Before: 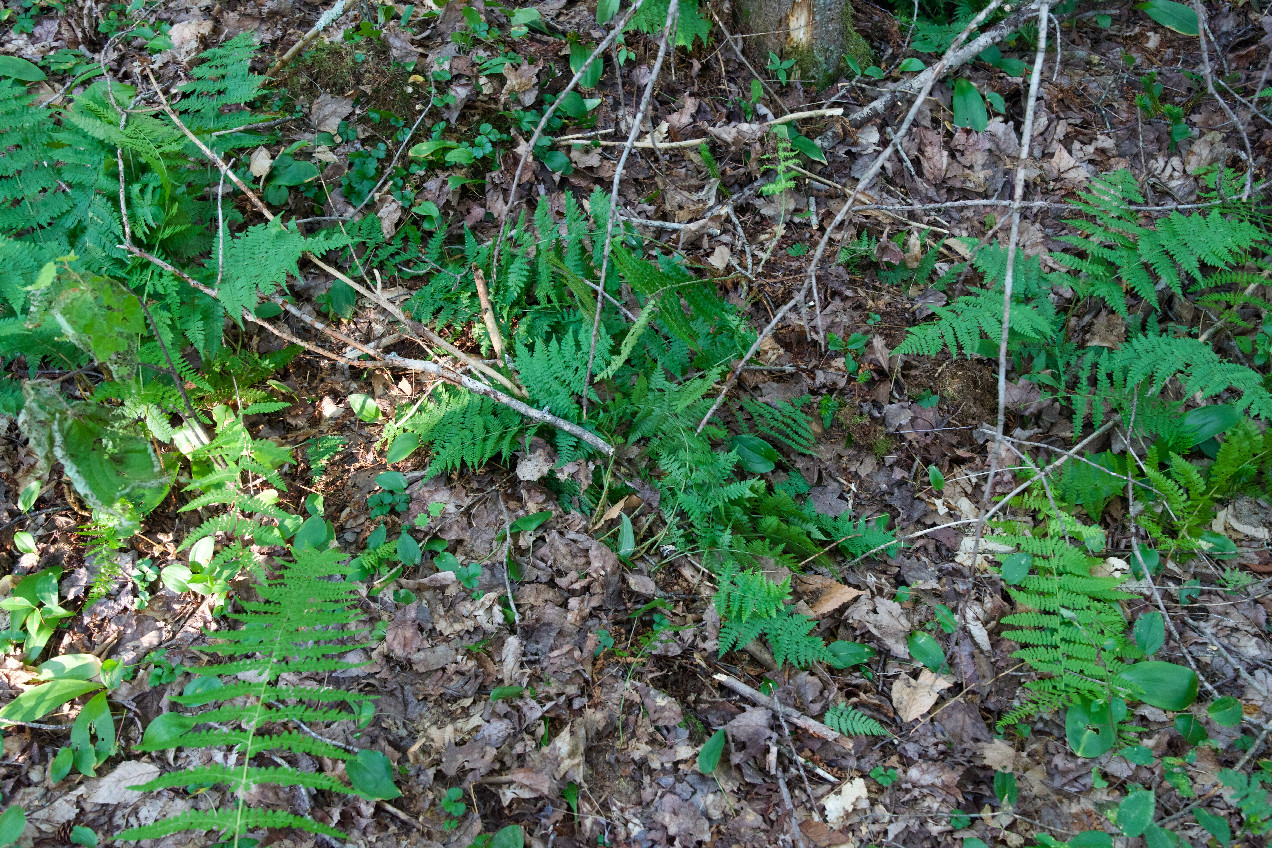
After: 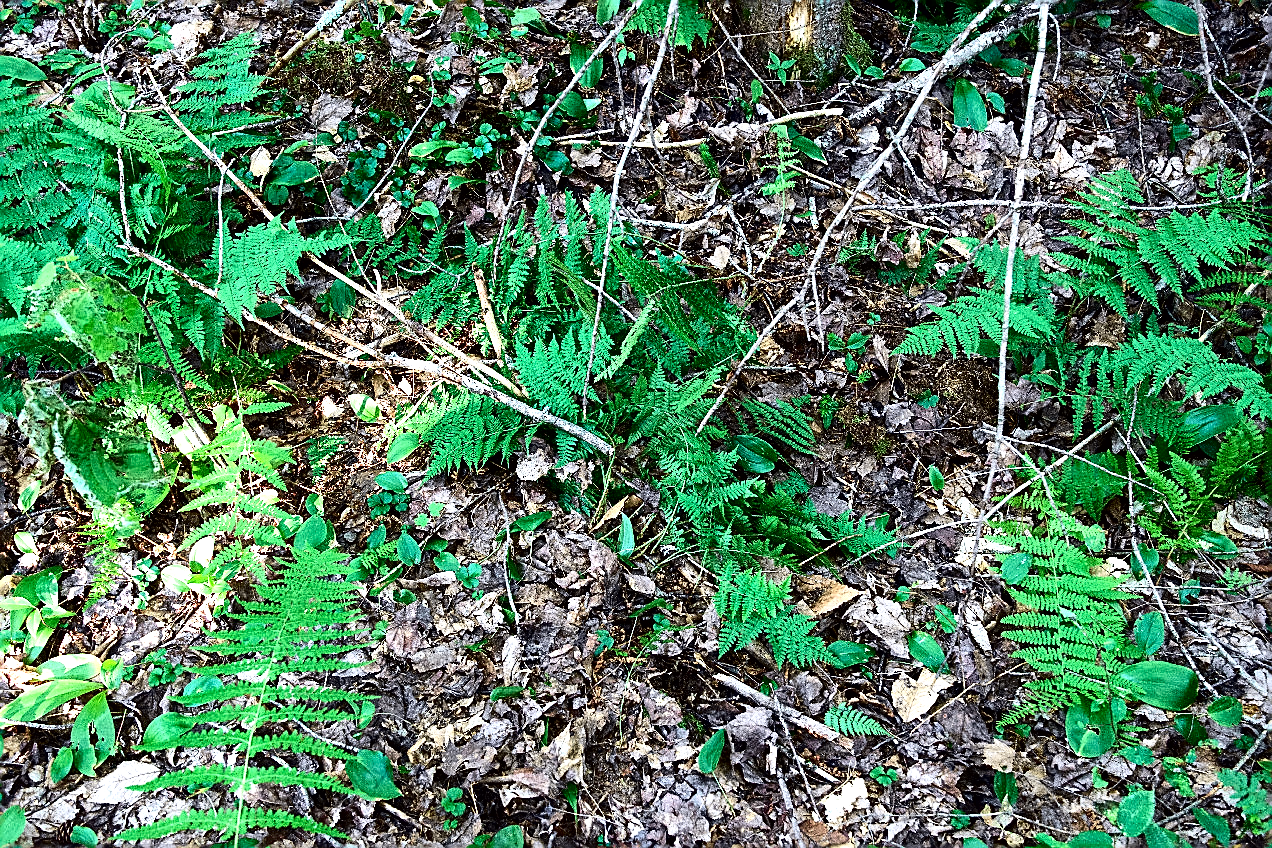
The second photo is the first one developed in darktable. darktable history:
tone curve: curves: ch0 [(0, 0.011) (0.053, 0.026) (0.174, 0.115) (0.416, 0.417) (0.697, 0.758) (0.852, 0.902) (0.991, 0.981)]; ch1 [(0, 0) (0.264, 0.22) (0.407, 0.373) (0.463, 0.457) (0.492, 0.5) (0.512, 0.511) (0.54, 0.543) (0.585, 0.617) (0.659, 0.686) (0.78, 0.8) (1, 1)]; ch2 [(0, 0) (0.438, 0.449) (0.473, 0.469) (0.503, 0.5) (0.523, 0.534) (0.562, 0.591) (0.612, 0.627) (0.701, 0.707) (1, 1)], color space Lab, independent channels, preserve colors none
sharpen: radius 1.41, amount 1.257, threshold 0.61
tone equalizer: -8 EV -1.11 EV, -7 EV -1 EV, -6 EV -0.901 EV, -5 EV -0.57 EV, -3 EV 0.593 EV, -2 EV 0.838 EV, -1 EV 1.01 EV, +0 EV 1.06 EV, edges refinement/feathering 500, mask exposure compensation -1.57 EV, preserve details no
local contrast: mode bilateral grid, contrast 21, coarseness 50, detail 178%, midtone range 0.2
